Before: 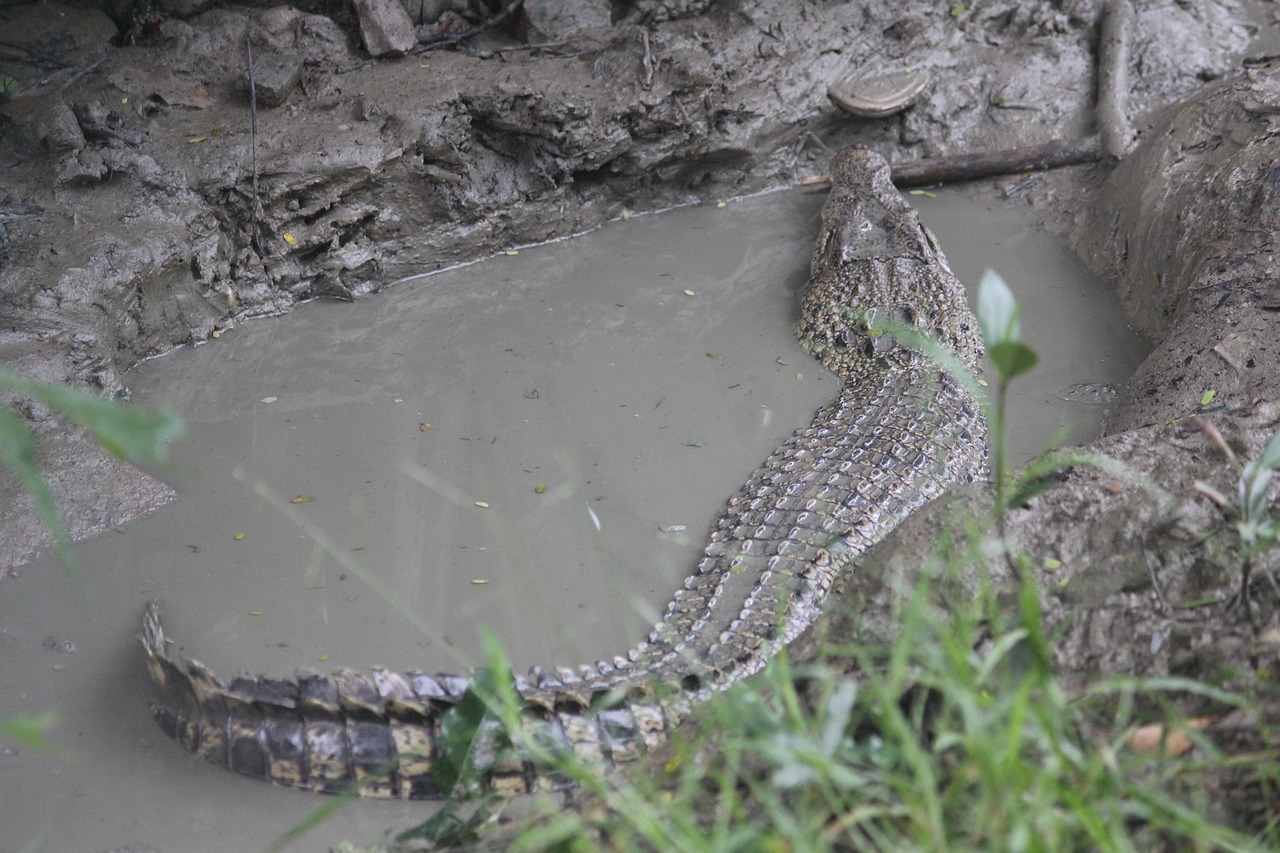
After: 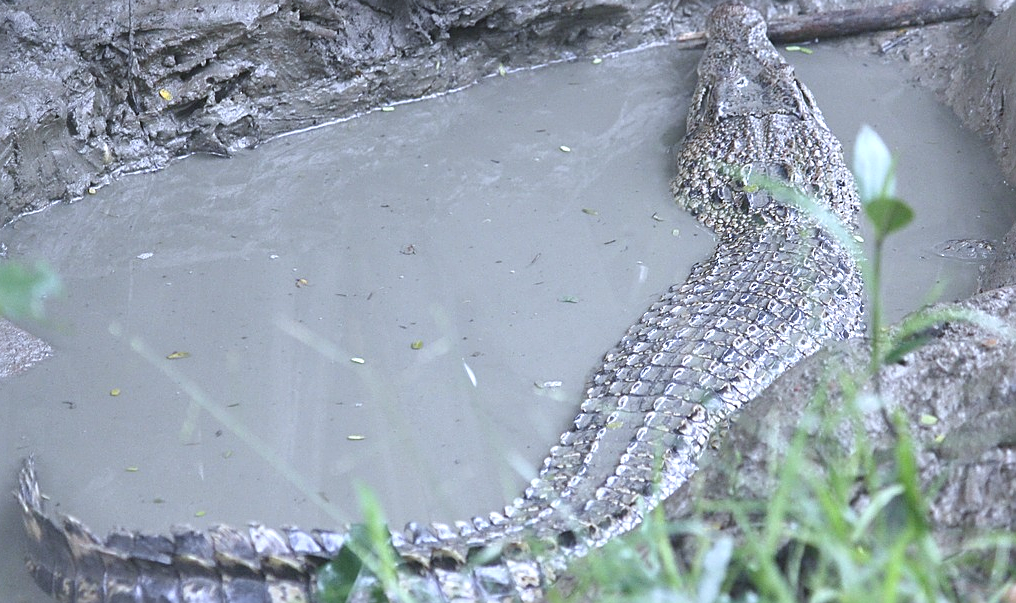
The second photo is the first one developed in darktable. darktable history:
white balance: red 0.931, blue 1.11
contrast brightness saturation: contrast -0.1, saturation -0.1
exposure: black level correction 0, exposure 0.9 EV, compensate exposure bias true, compensate highlight preservation false
crop: left 9.712%, top 16.928%, right 10.845%, bottom 12.332%
sharpen: on, module defaults
color balance rgb: perceptual saturation grading › global saturation 20%, perceptual saturation grading › highlights -25%, perceptual saturation grading › shadows 25%
